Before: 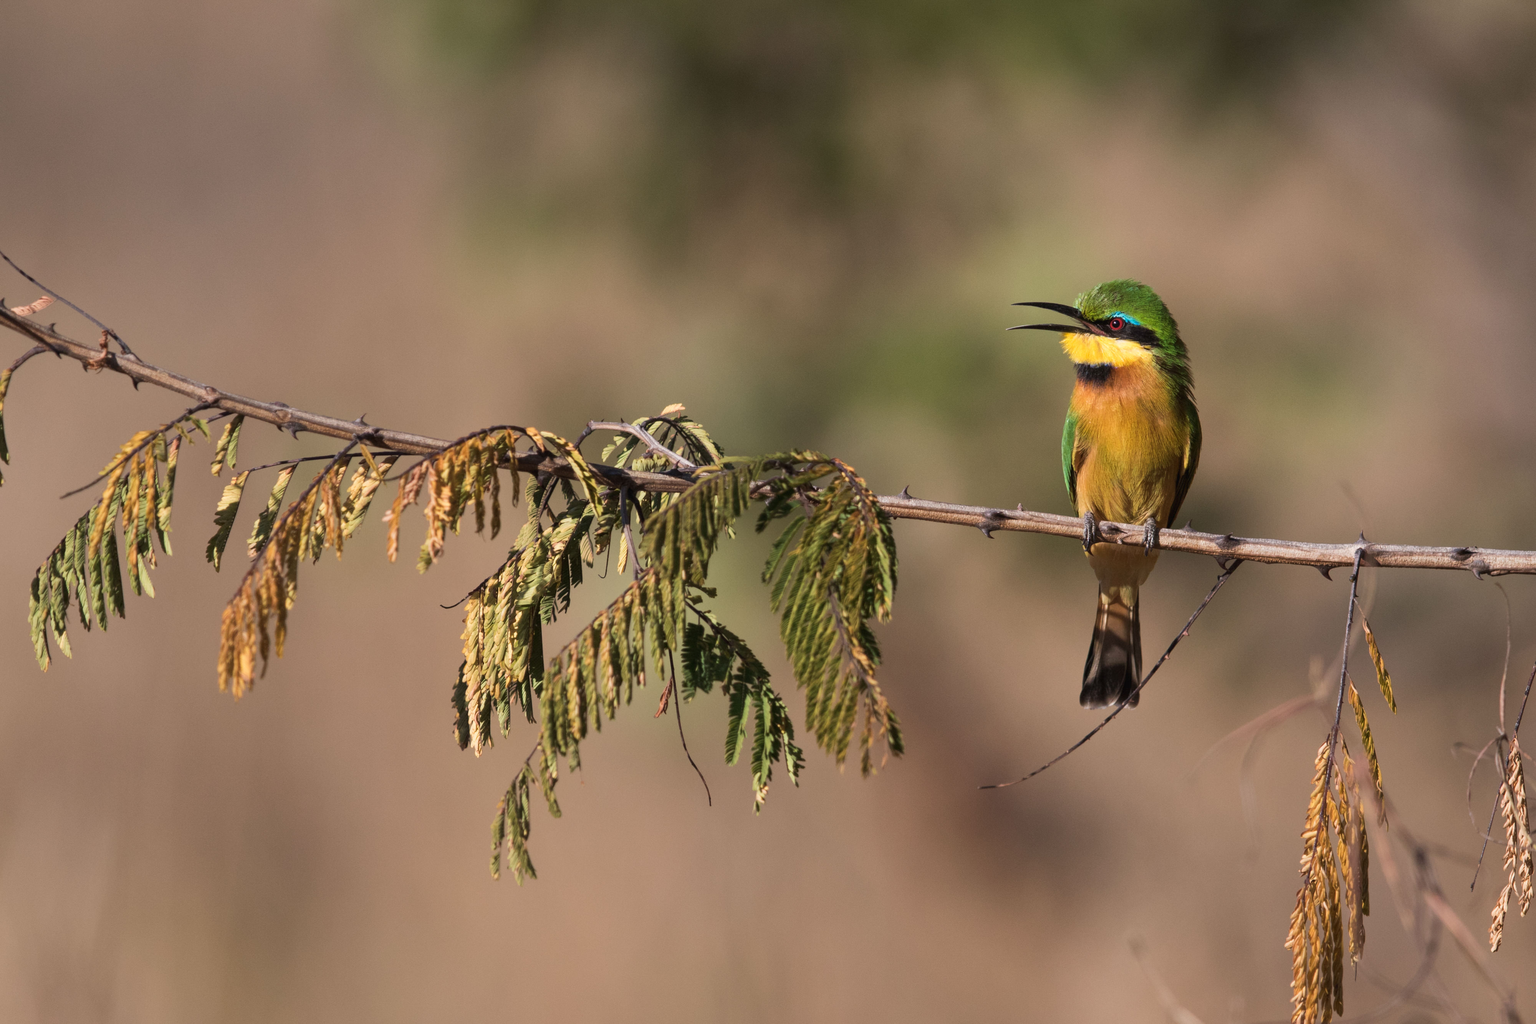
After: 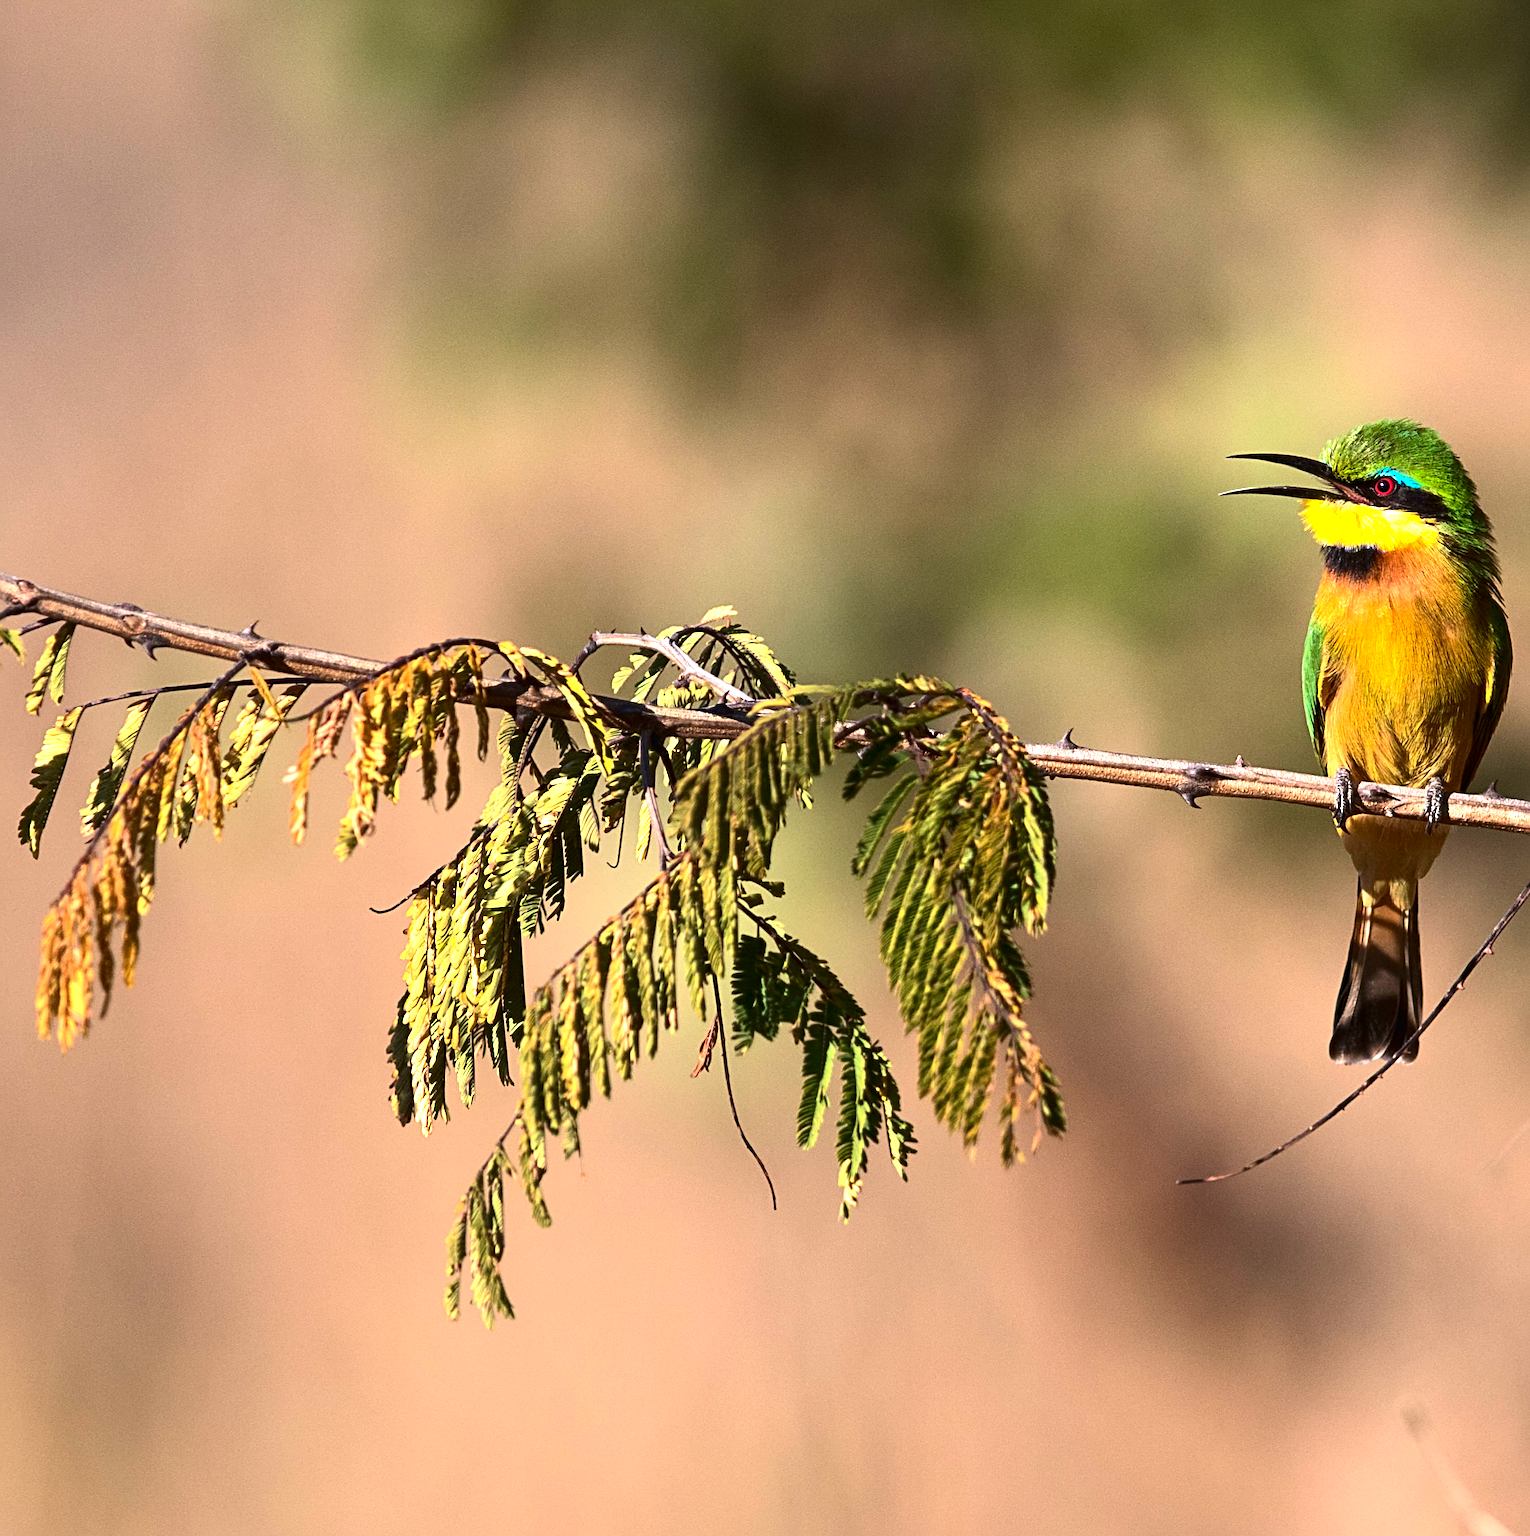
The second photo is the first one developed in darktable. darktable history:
crop and rotate: left 12.646%, right 20.94%
tone equalizer: smoothing diameter 24.96%, edges refinement/feathering 5.59, preserve details guided filter
sharpen: radius 3.972
exposure: black level correction 0, exposure 1.098 EV, compensate highlight preservation false
contrast brightness saturation: contrast 0.211, brightness -0.108, saturation 0.214
base curve: curves: ch0 [(0, 0) (0.74, 0.67) (1, 1)], preserve colors none
